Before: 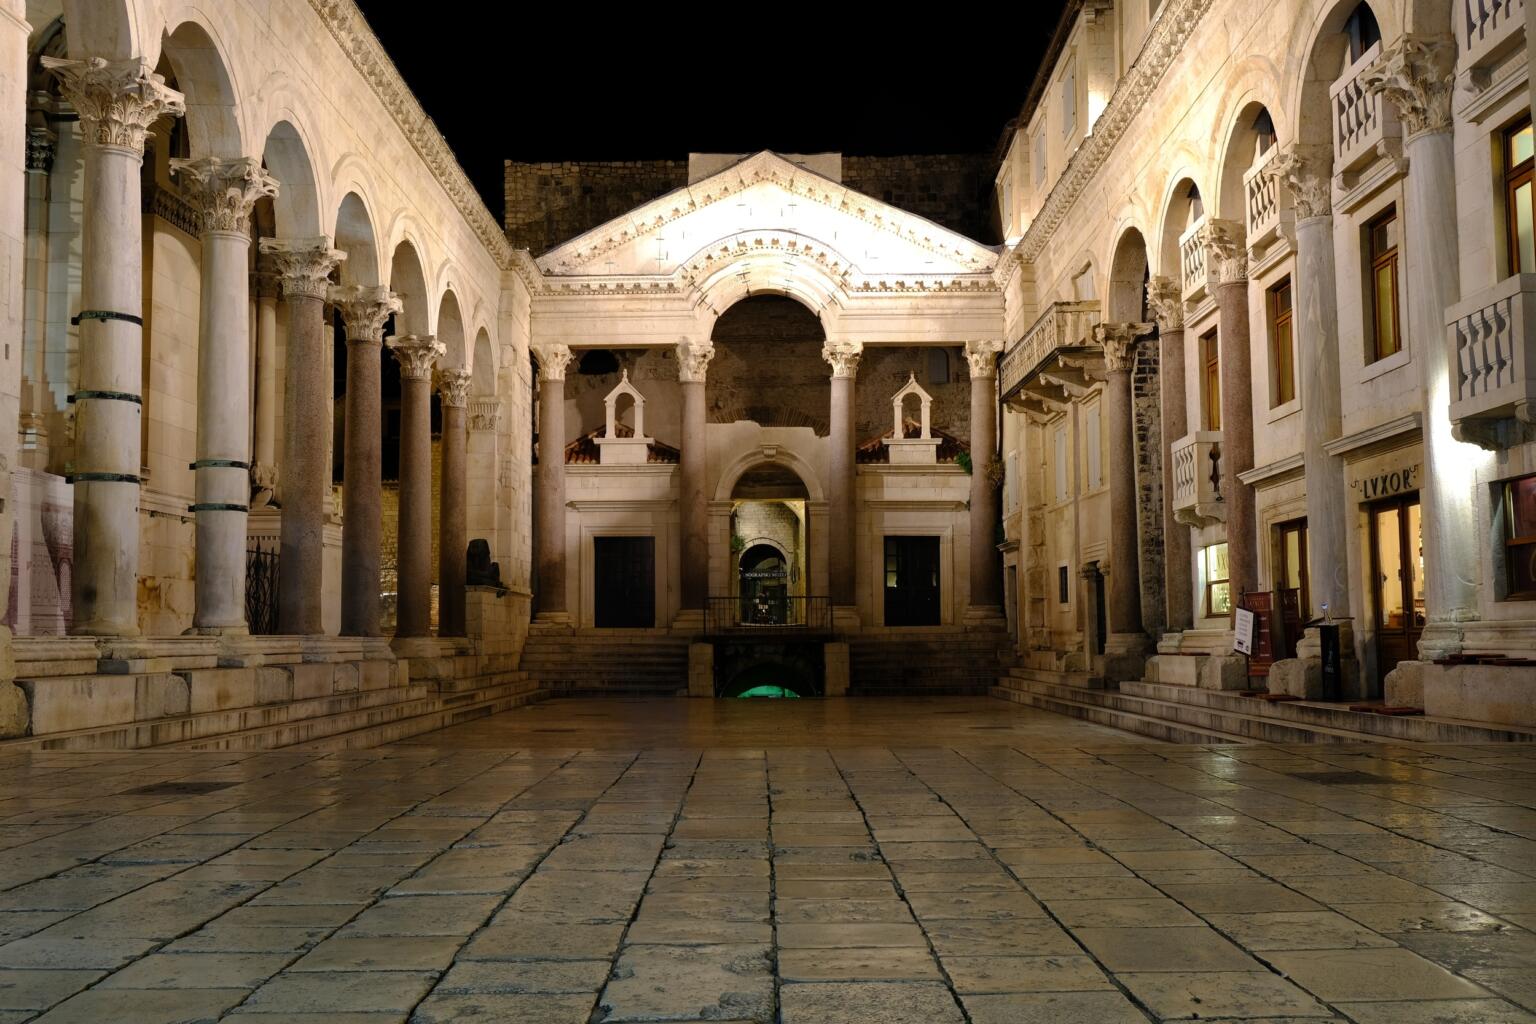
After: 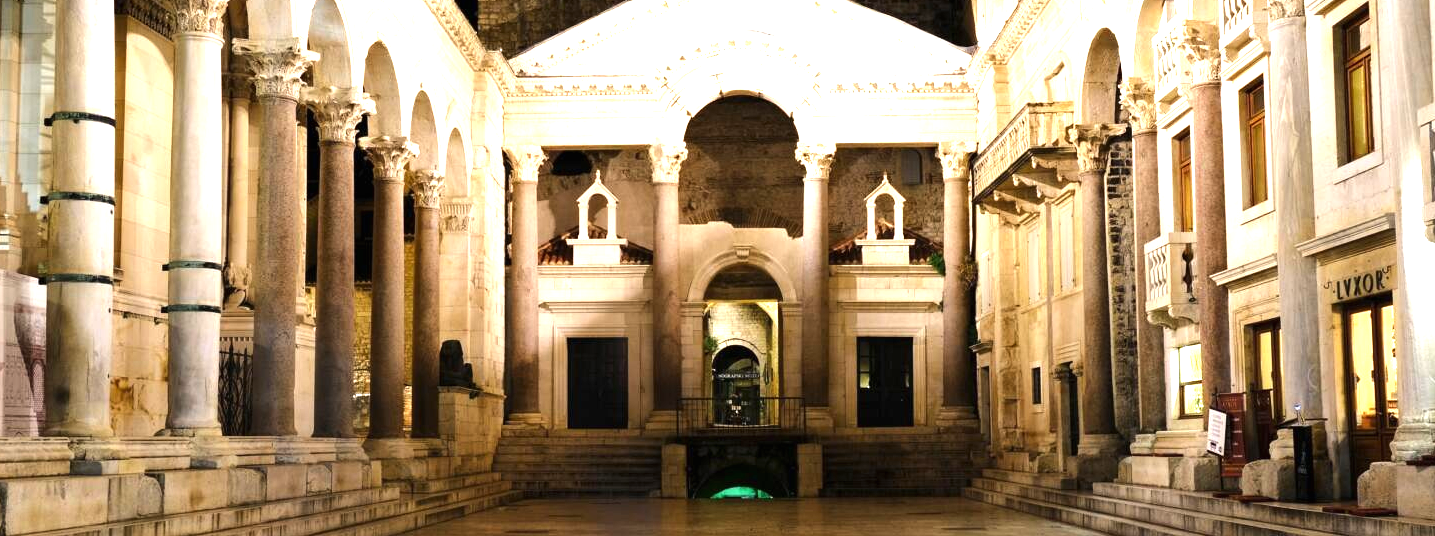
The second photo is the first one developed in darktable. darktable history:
exposure: black level correction 0, exposure 1.359 EV, compensate highlight preservation false
tone equalizer: -8 EV -0.436 EV, -7 EV -0.367 EV, -6 EV -0.297 EV, -5 EV -0.258 EV, -3 EV 0.195 EV, -2 EV 0.318 EV, -1 EV 0.365 EV, +0 EV 0.394 EV, edges refinement/feathering 500, mask exposure compensation -1.57 EV, preserve details no
crop: left 1.795%, top 19.453%, right 4.761%, bottom 28.126%
